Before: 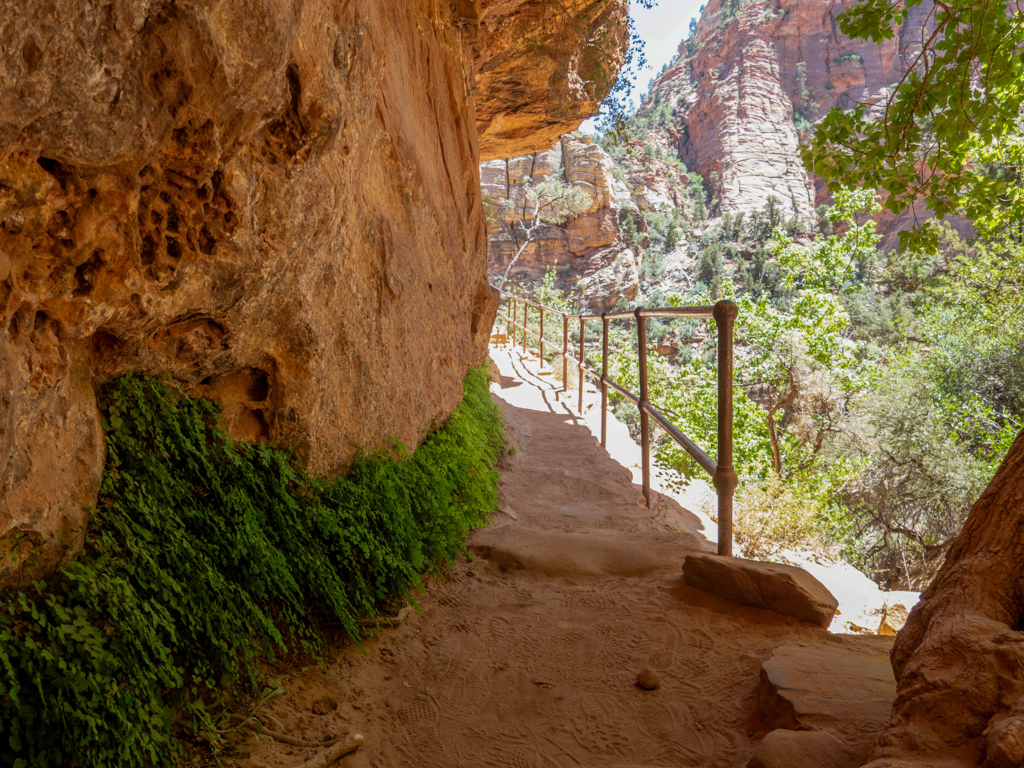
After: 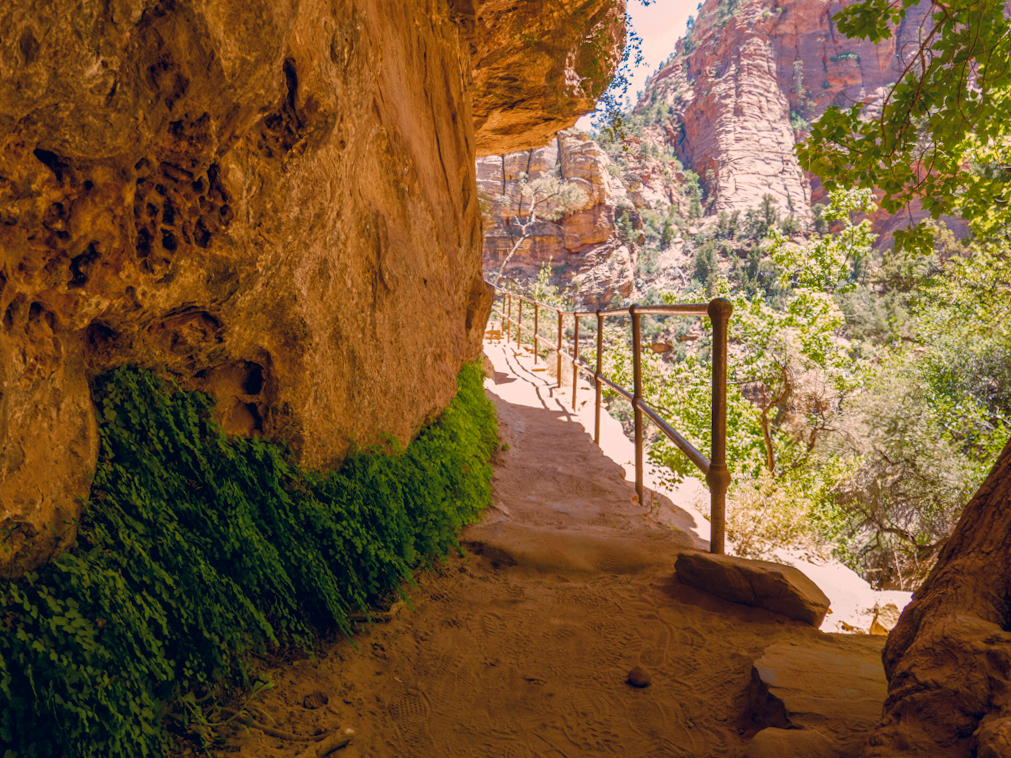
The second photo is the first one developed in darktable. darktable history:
color balance rgb: highlights gain › chroma 3.013%, highlights gain › hue 75.46°, linear chroma grading › shadows 31.889%, linear chroma grading › global chroma -1.893%, linear chroma grading › mid-tones 3.618%, perceptual saturation grading › global saturation 20%, perceptual saturation grading › highlights -25.304%, perceptual saturation grading › shadows 49.648%, global vibrance 20%
crop and rotate: angle -0.542°
tone equalizer: edges refinement/feathering 500, mask exposure compensation -1.57 EV, preserve details no
color correction: highlights a* 13.92, highlights b* 5.7, shadows a* -6.08, shadows b* -15.26, saturation 0.83
